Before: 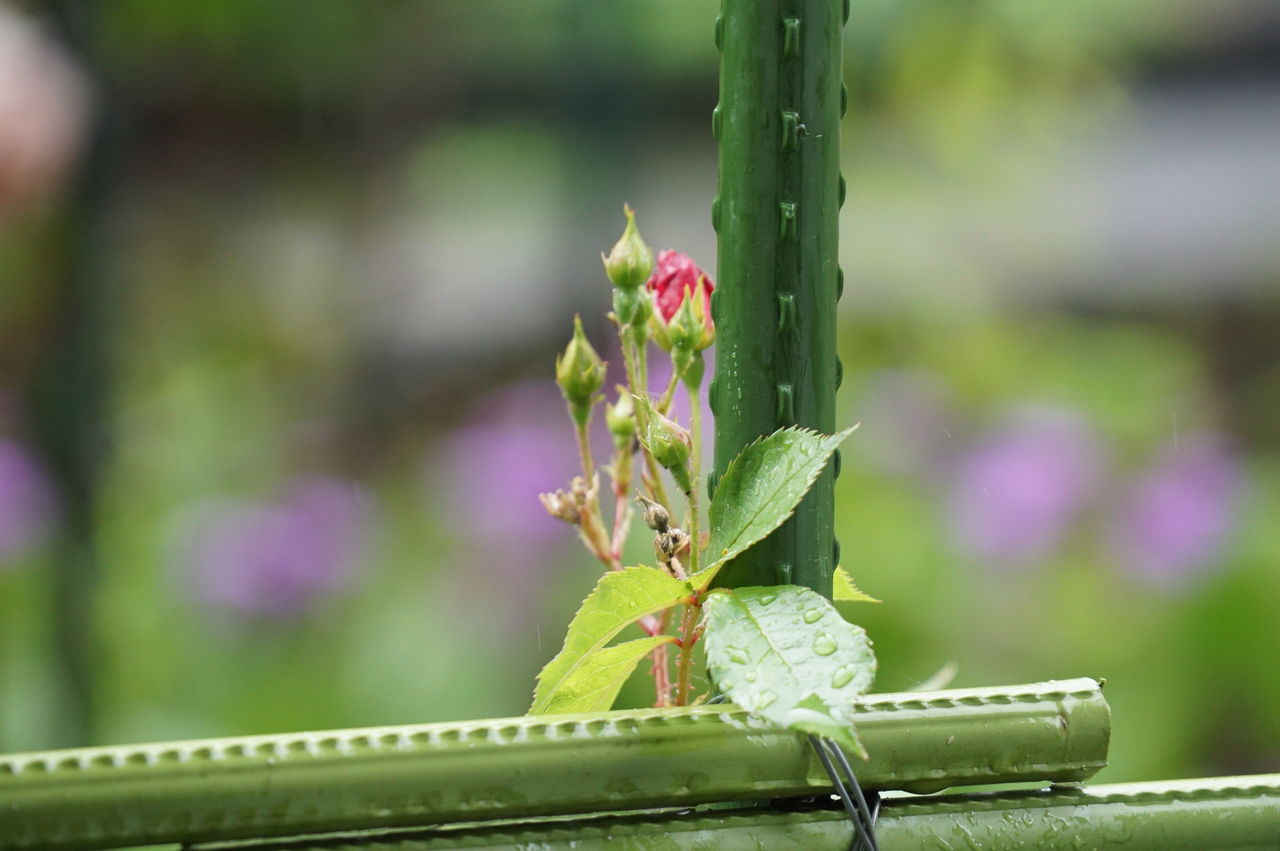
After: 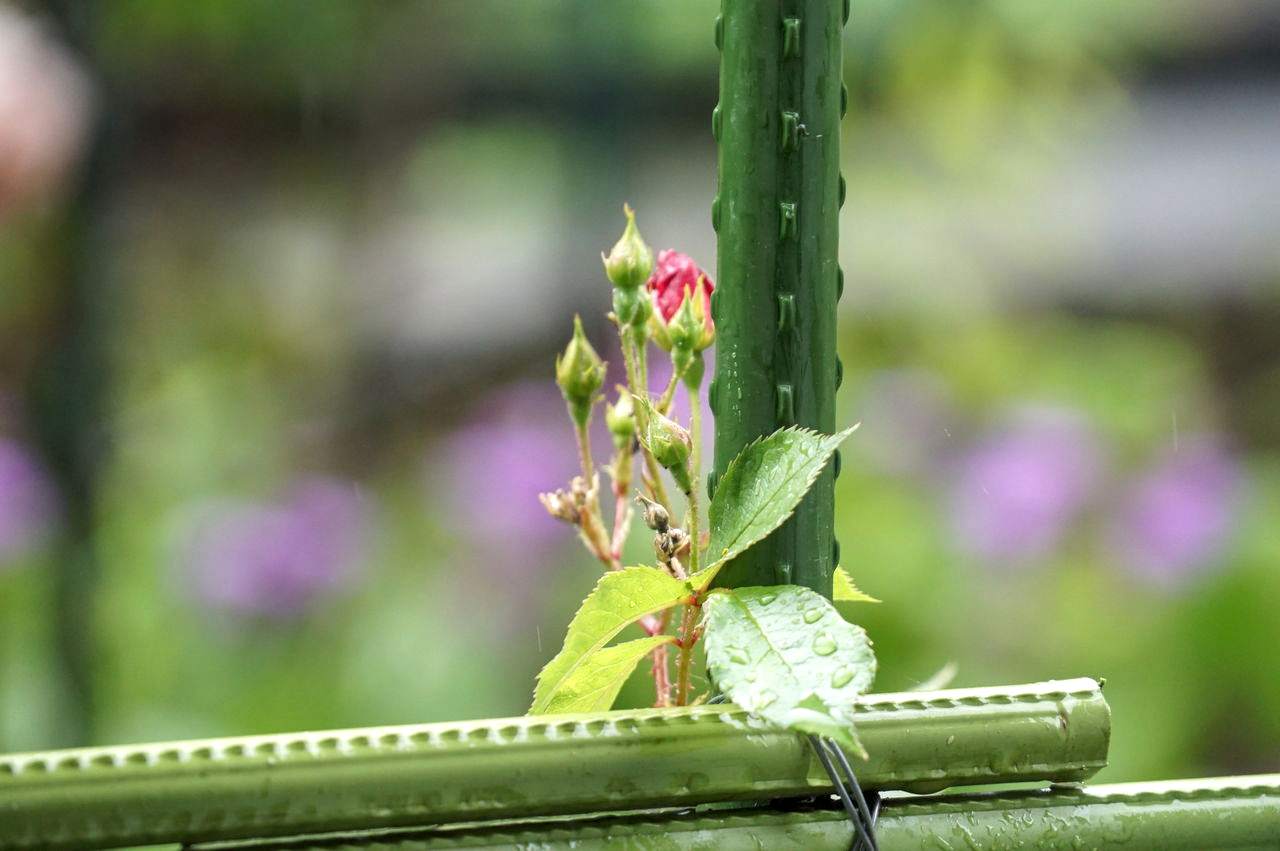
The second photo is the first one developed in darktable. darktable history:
local contrast: on, module defaults
shadows and highlights: shadows 37.27, highlights -28.18, soften with gaussian
exposure: exposure 0.236 EV, compensate highlight preservation false
